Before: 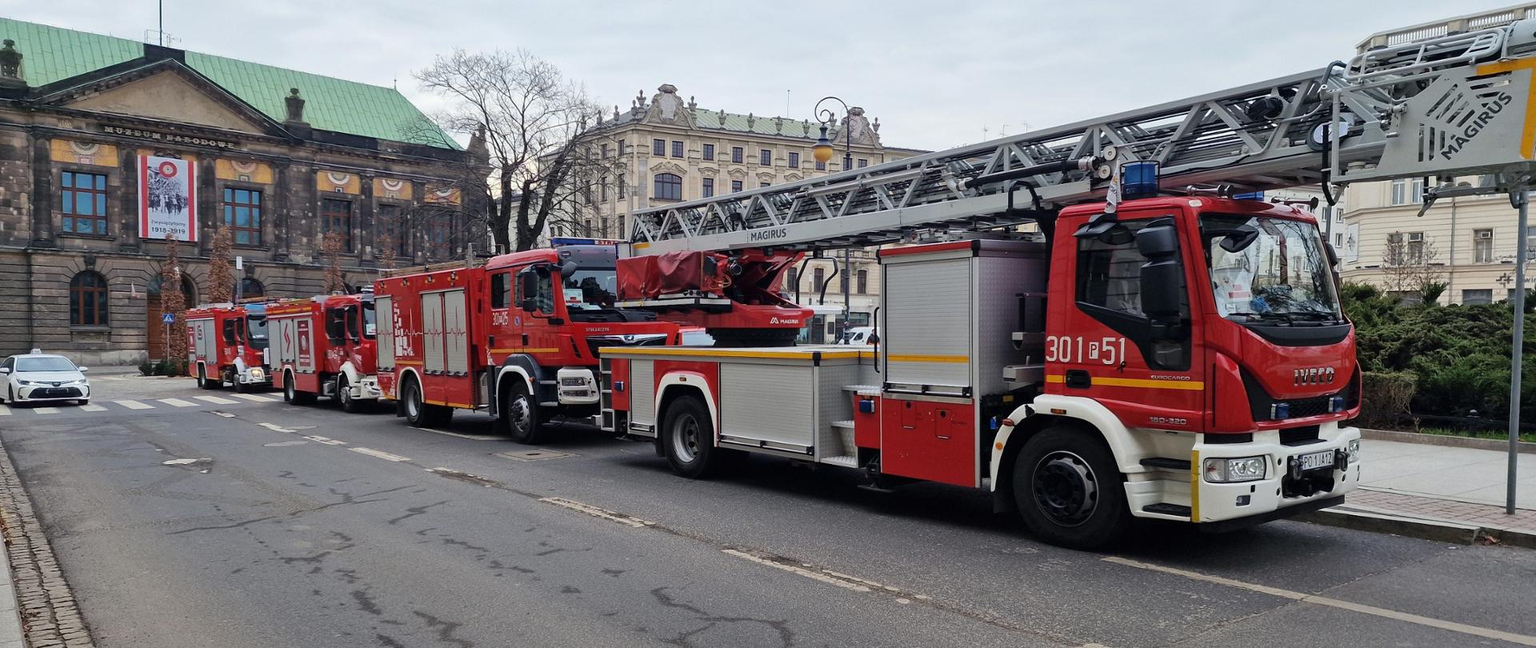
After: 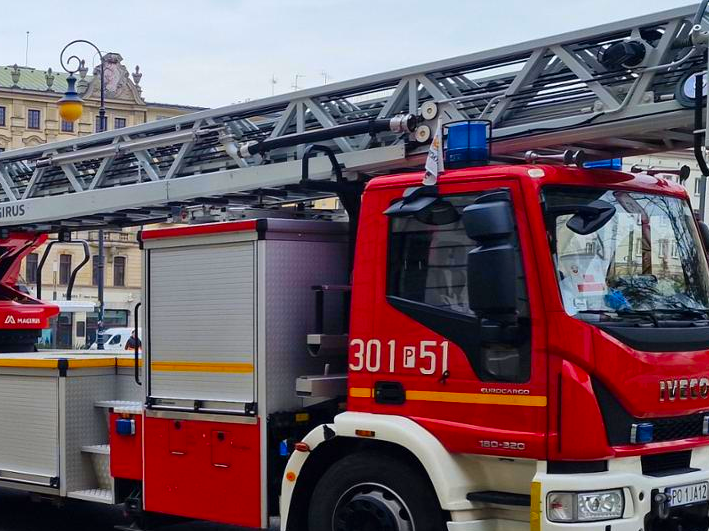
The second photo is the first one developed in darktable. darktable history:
crop and rotate: left 49.936%, top 10.094%, right 13.136%, bottom 24.256%
color contrast: green-magenta contrast 1.55, blue-yellow contrast 1.83
